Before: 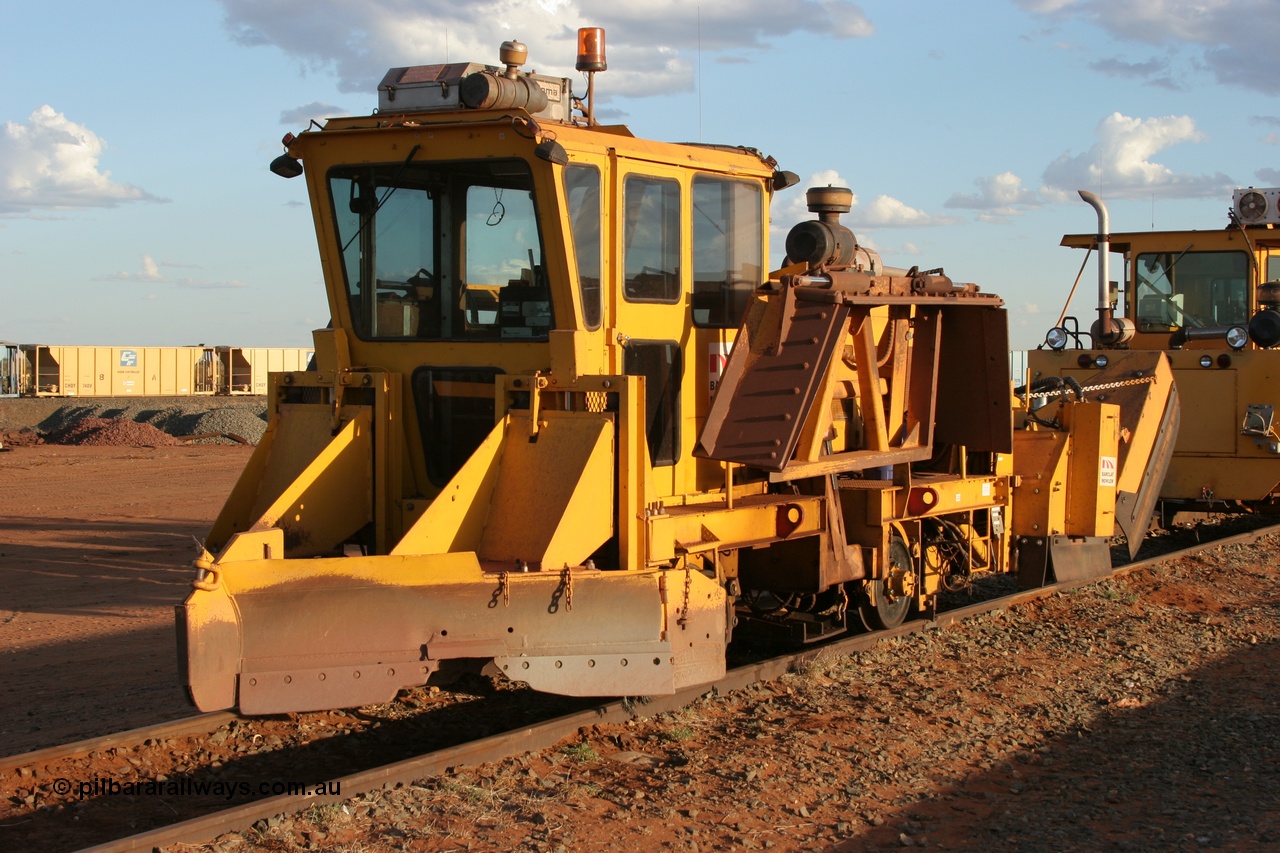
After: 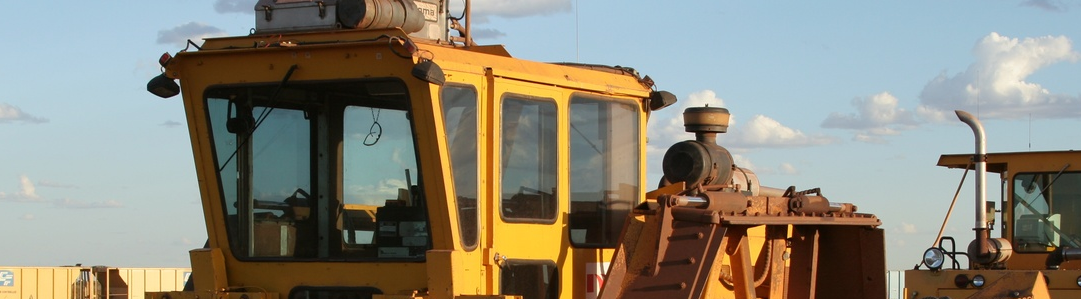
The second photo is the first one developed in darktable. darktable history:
crop and rotate: left 9.674%, top 9.468%, right 5.857%, bottom 55.406%
